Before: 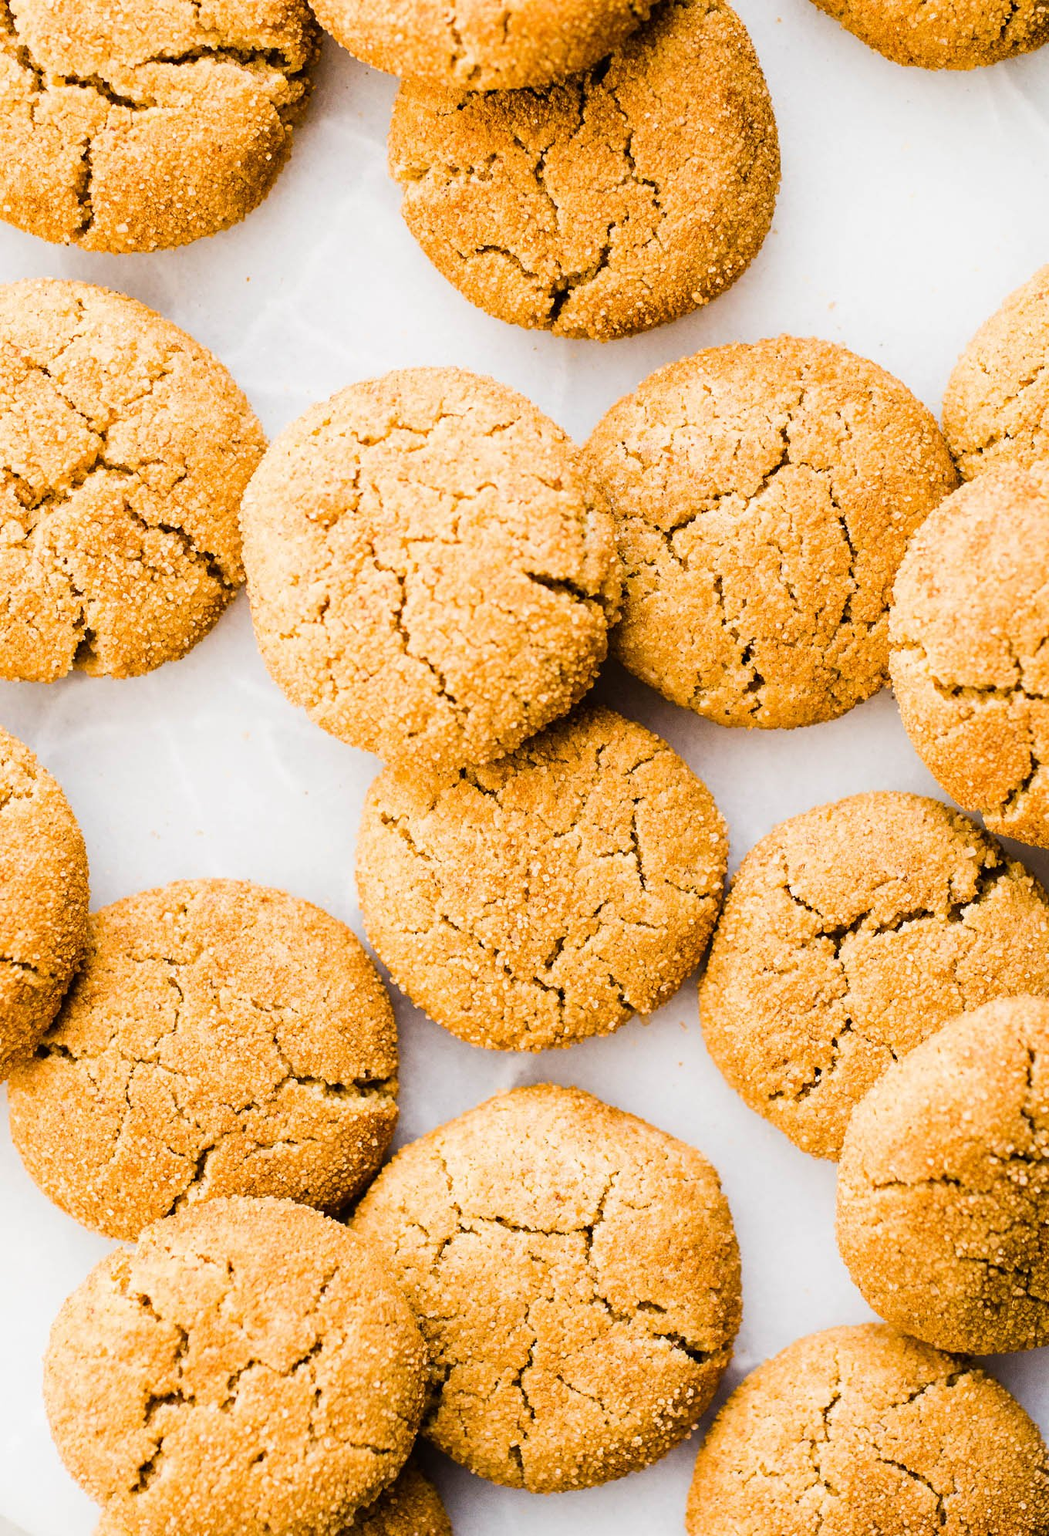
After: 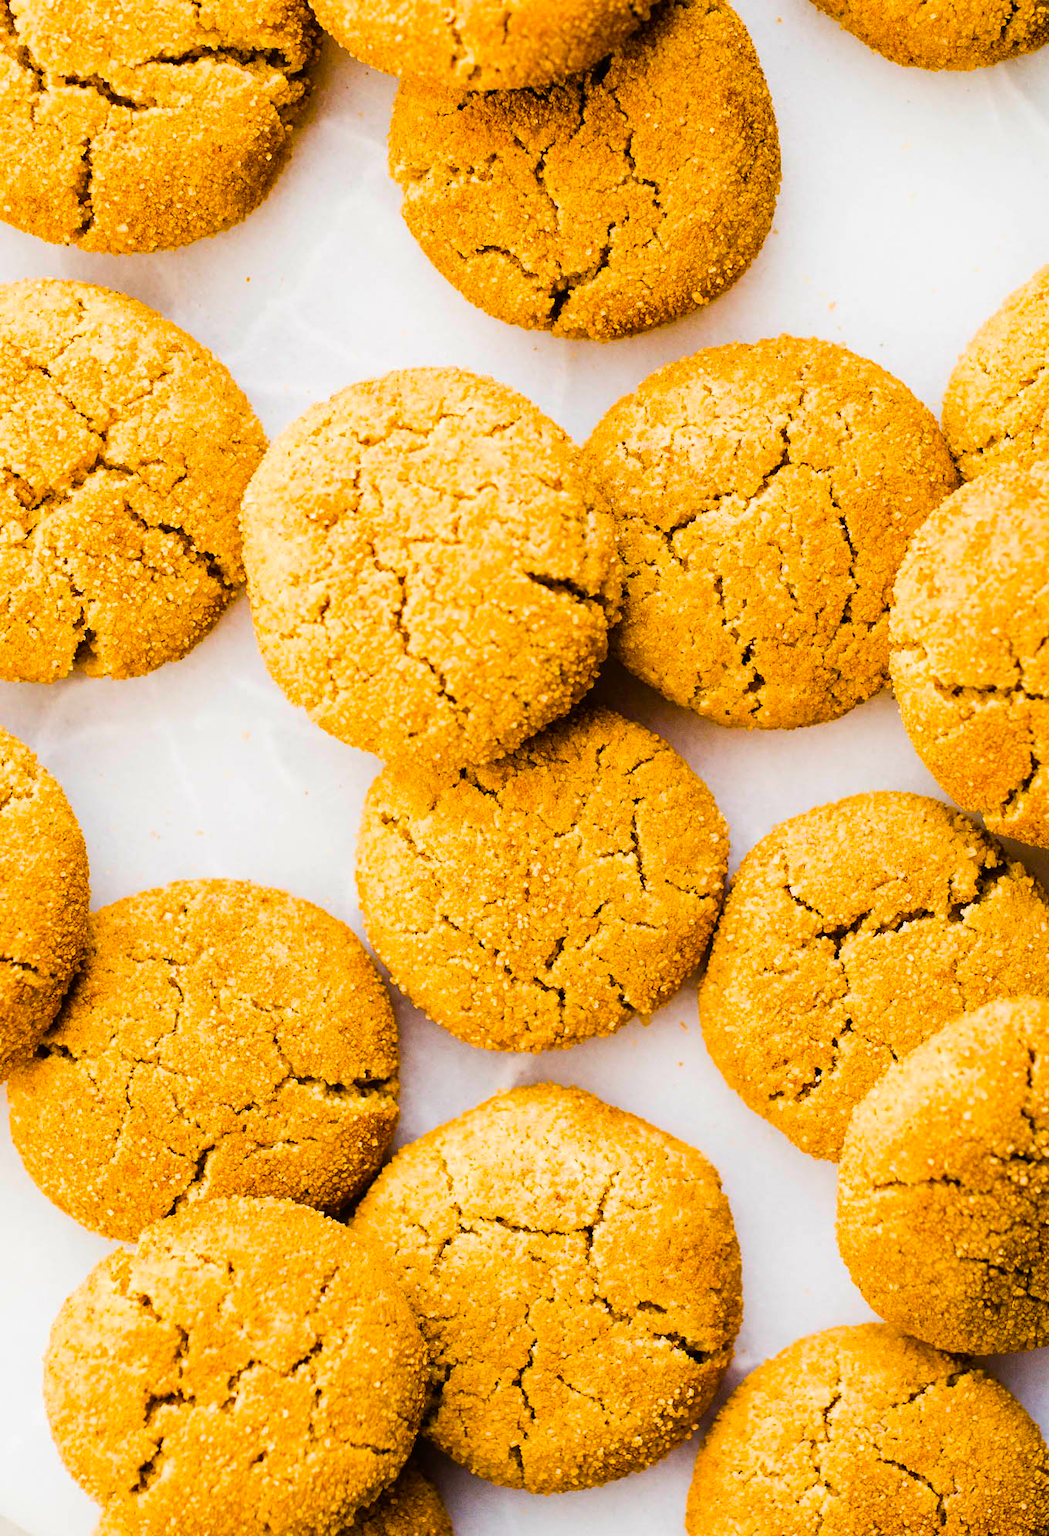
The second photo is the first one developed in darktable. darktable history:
color balance rgb: linear chroma grading › global chroma 15.112%, perceptual saturation grading › global saturation 40.004%, global vibrance 25.449%
